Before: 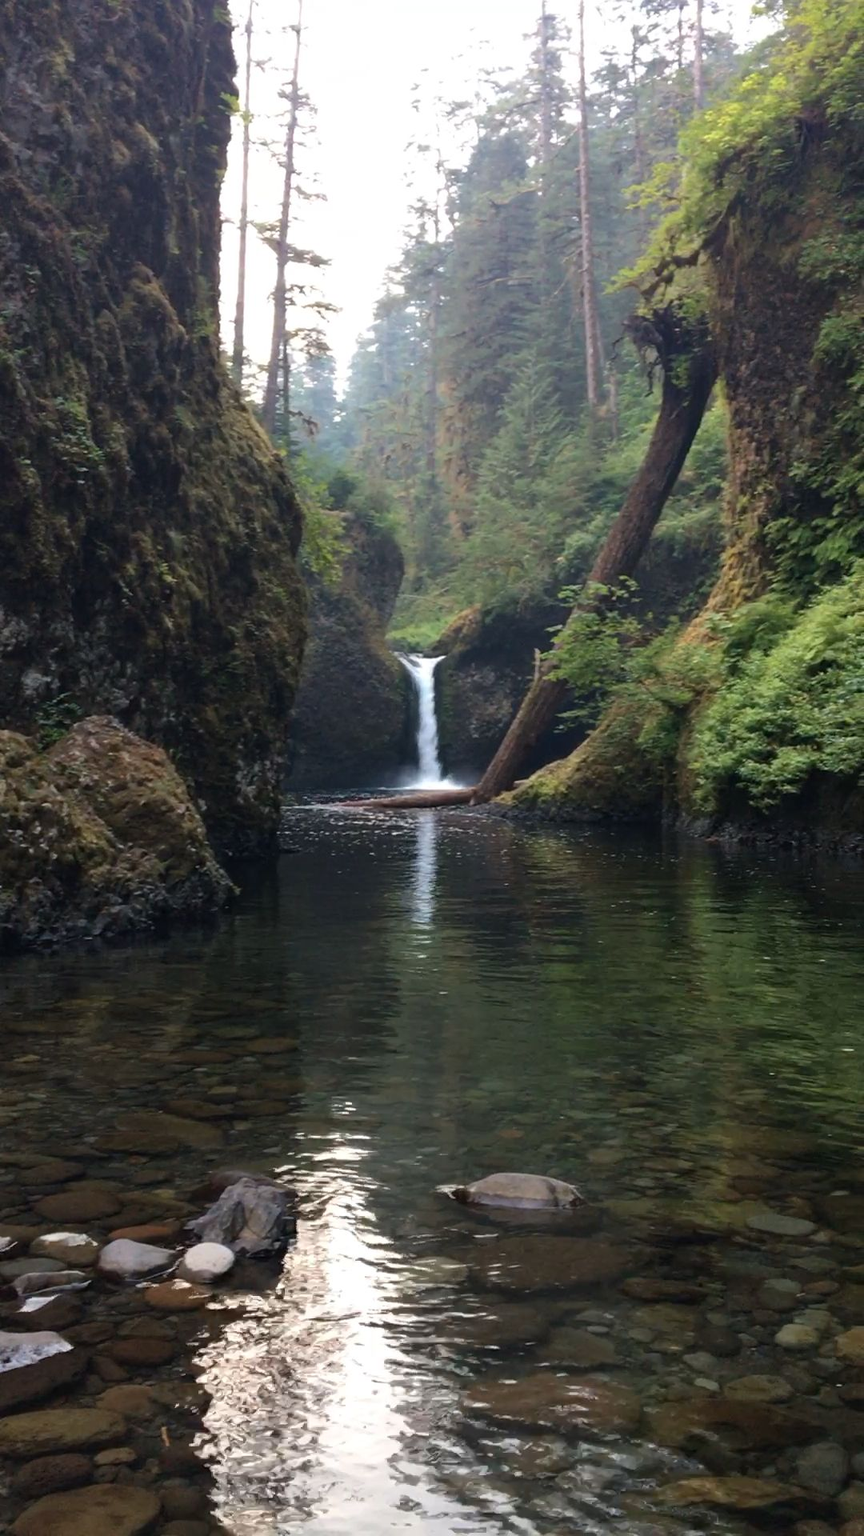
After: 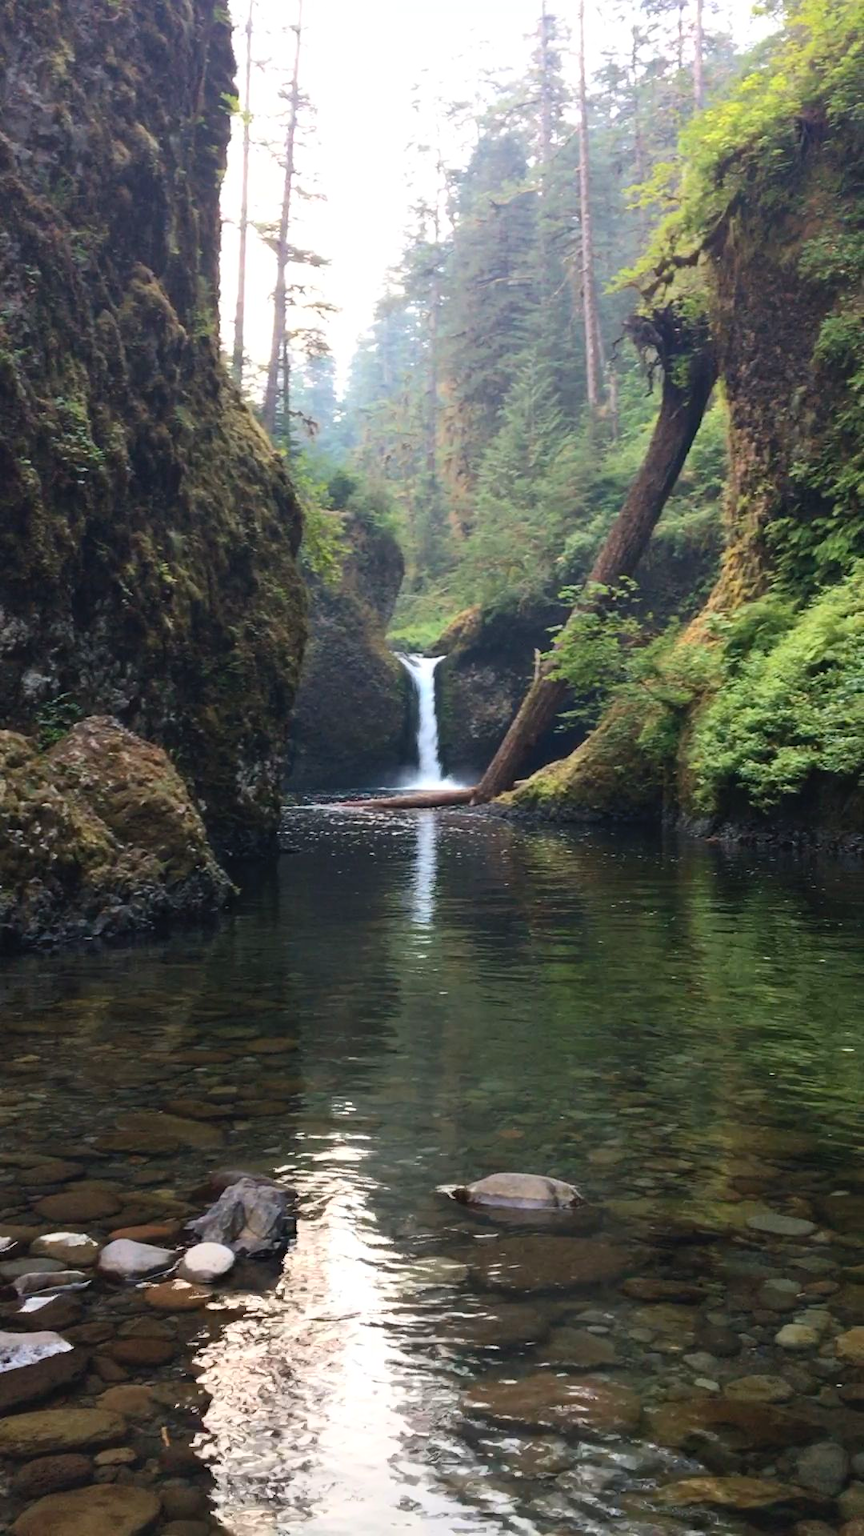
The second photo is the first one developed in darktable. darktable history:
contrast brightness saturation: contrast 0.196, brightness 0.169, saturation 0.216
